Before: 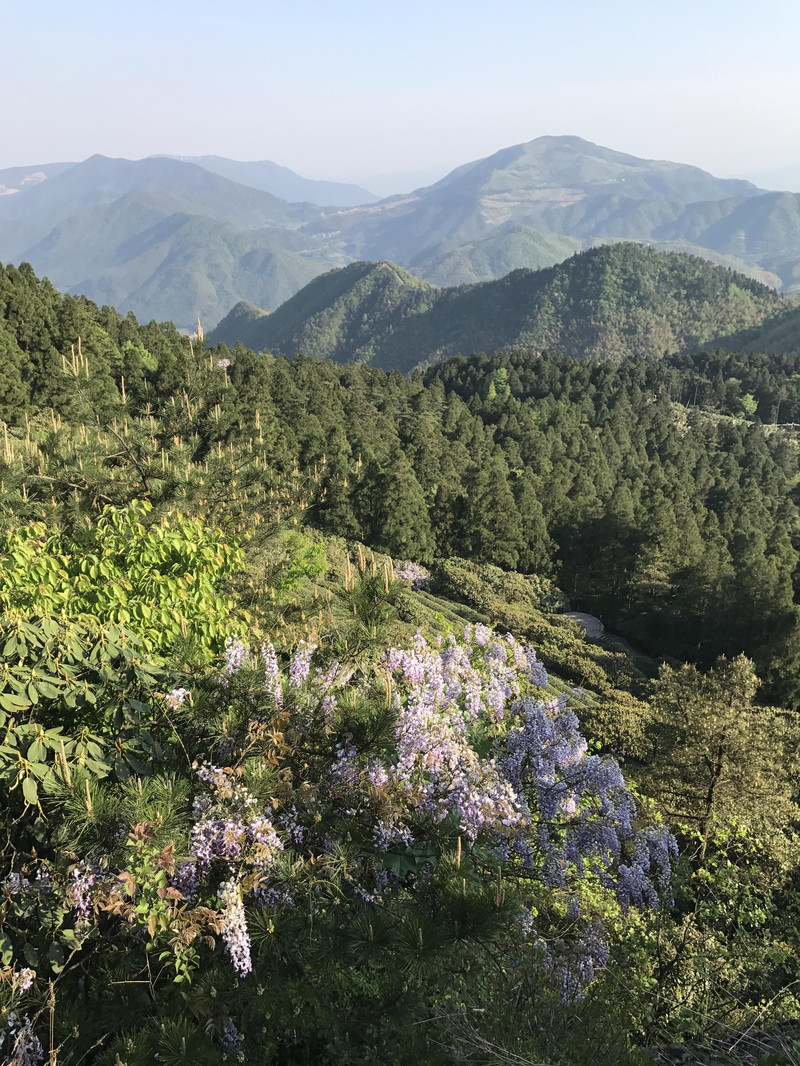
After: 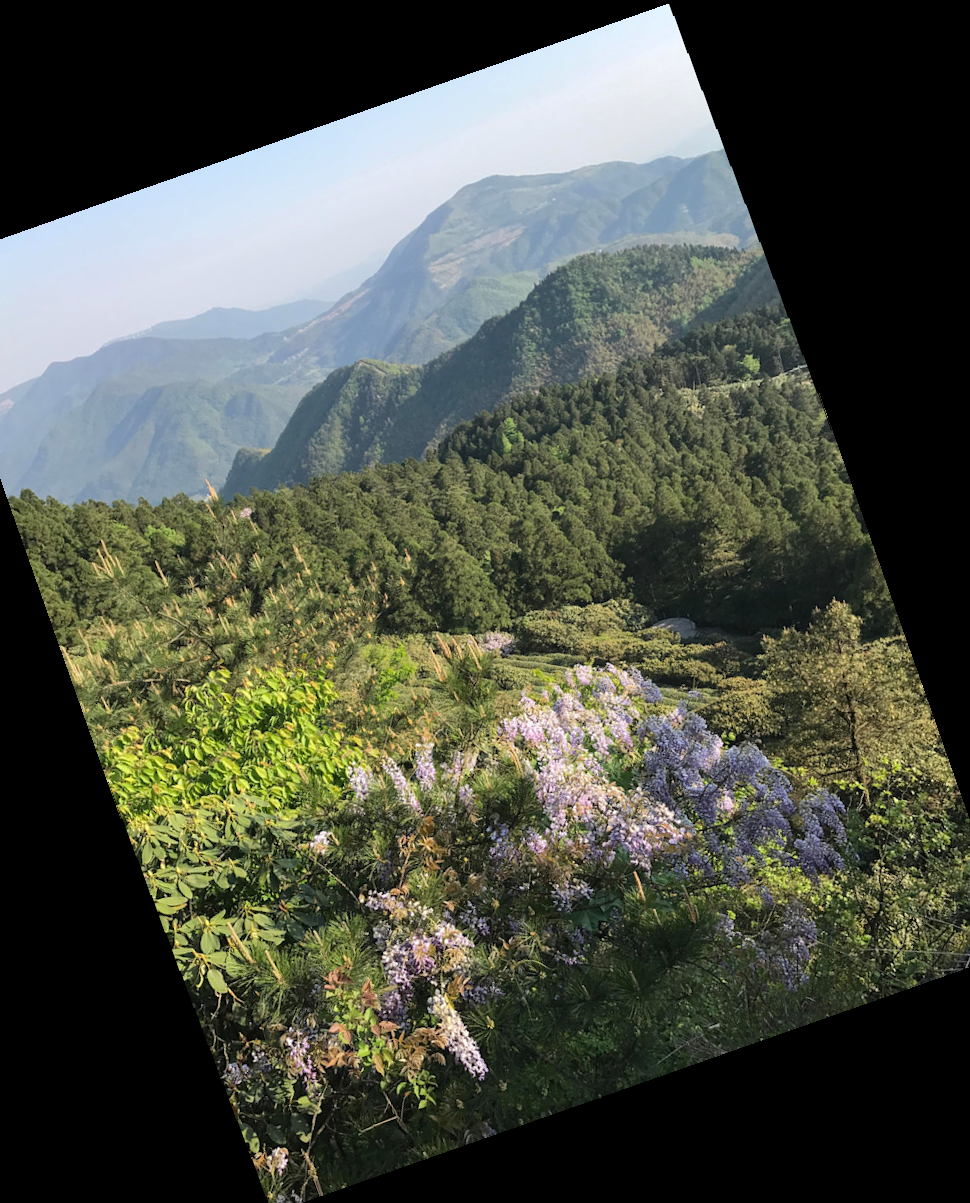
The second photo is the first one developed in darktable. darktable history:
shadows and highlights: shadows 10, white point adjustment 1, highlights -40
crop and rotate: angle 19.43°, left 6.812%, right 4.125%, bottom 1.087%
tone equalizer: on, module defaults
rotate and perspective: rotation -1.42°, crop left 0.016, crop right 0.984, crop top 0.035, crop bottom 0.965
